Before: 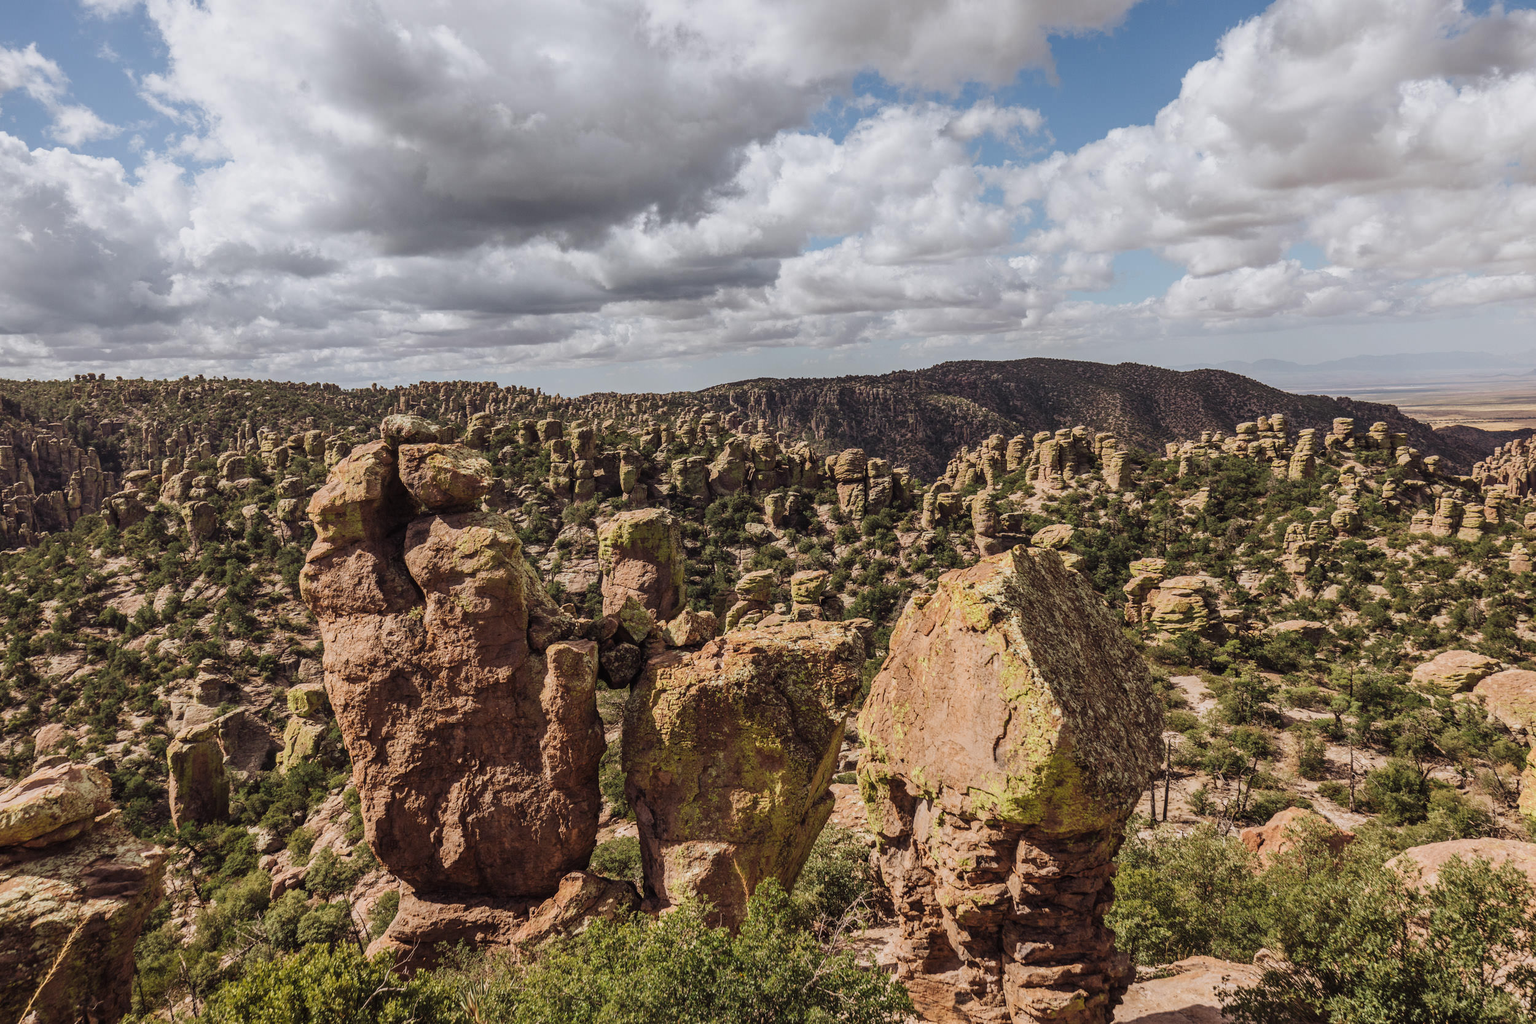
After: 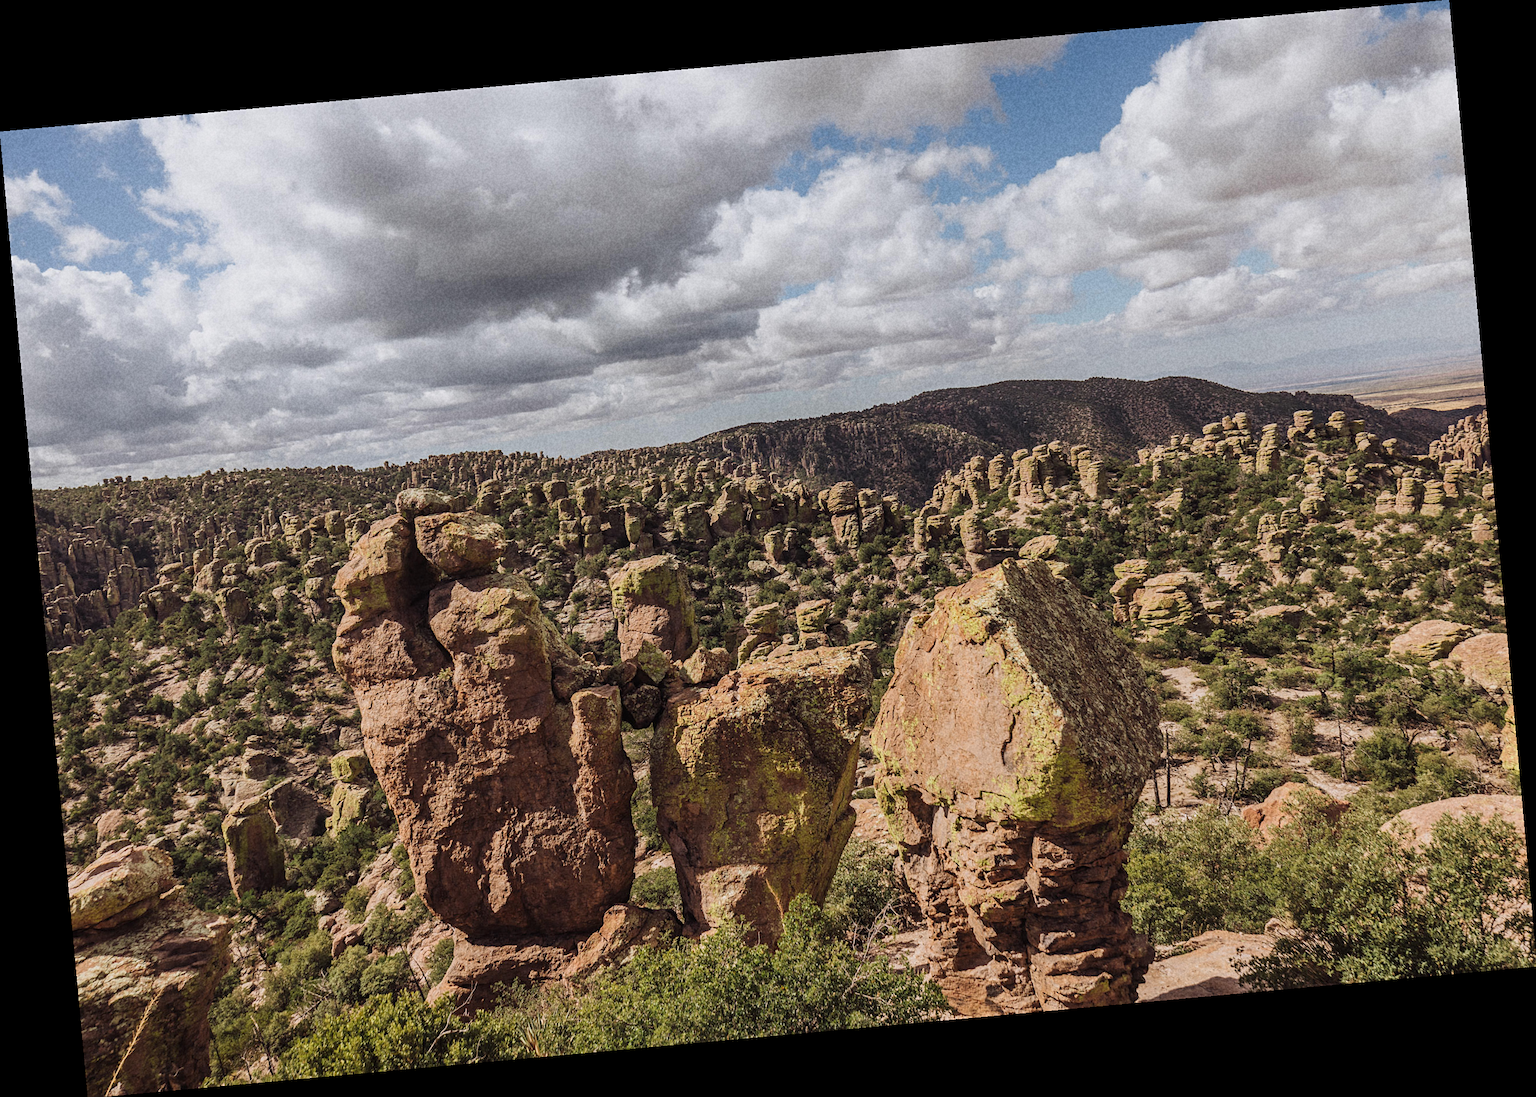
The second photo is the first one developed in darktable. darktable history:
sharpen: amount 0.2
rotate and perspective: rotation -5.2°, automatic cropping off
grain: coarseness 22.88 ISO
